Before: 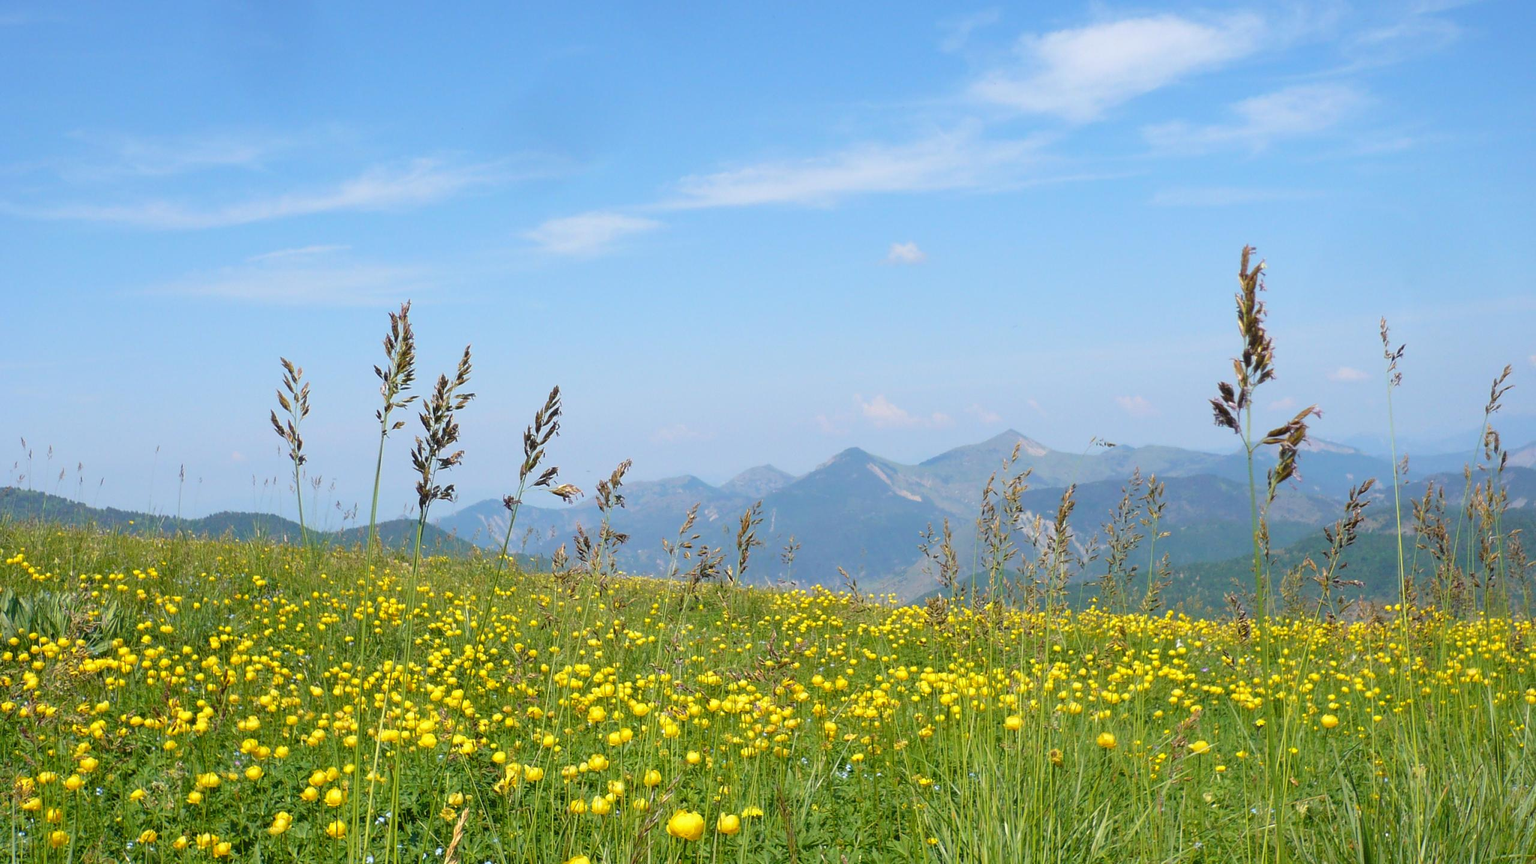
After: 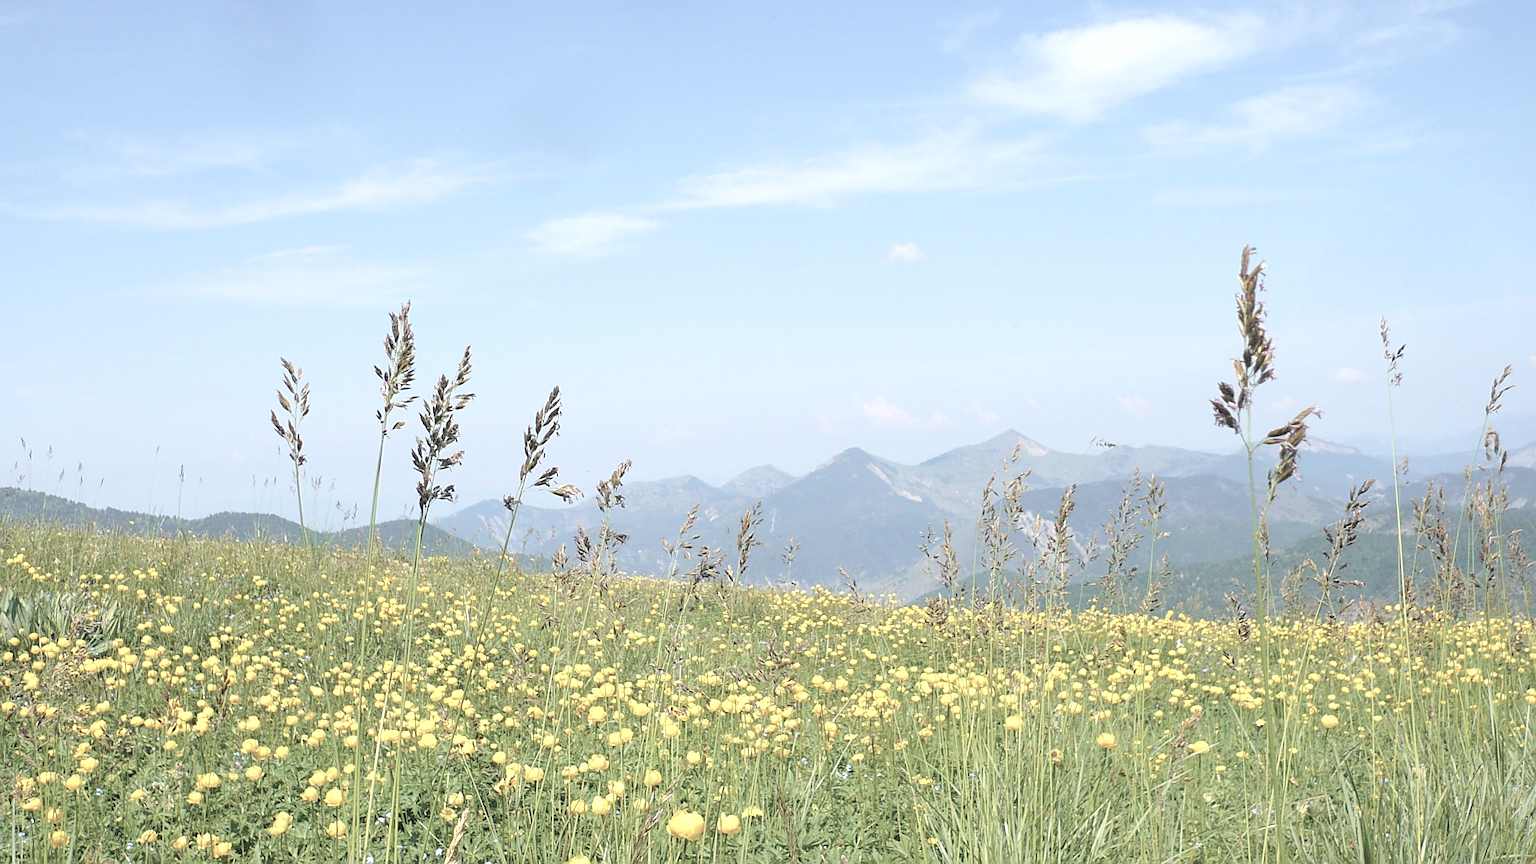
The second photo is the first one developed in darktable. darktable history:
exposure: black level correction 0.001, exposure 0.5 EV, compensate exposure bias true, compensate highlight preservation false
sharpen: on, module defaults
contrast brightness saturation: brightness 0.18, saturation -0.5
